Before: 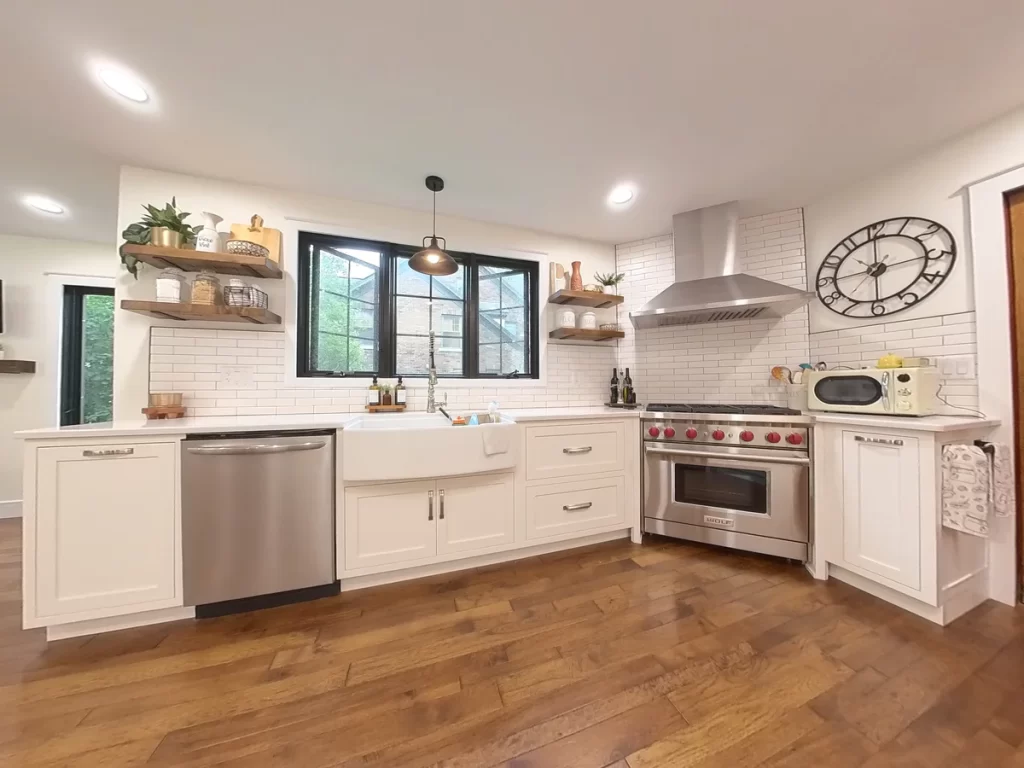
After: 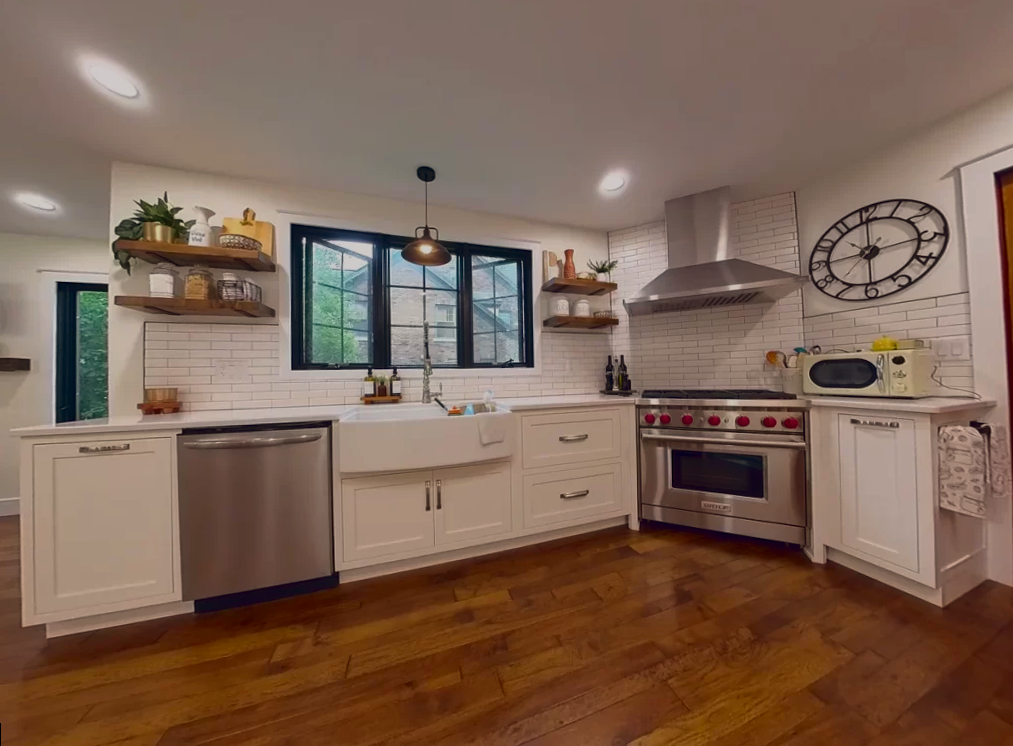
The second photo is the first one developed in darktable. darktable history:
exposure: exposure -0.492 EV, compensate highlight preservation false
color balance rgb: shadows lift › hue 87.51°, highlights gain › chroma 0.68%, highlights gain › hue 55.1°, global offset › chroma 0.13%, global offset › hue 253.66°, linear chroma grading › global chroma 0.5%, perceptual saturation grading › global saturation 16.38%
rotate and perspective: rotation -1°, crop left 0.011, crop right 0.989, crop top 0.025, crop bottom 0.975
contrast brightness saturation: brightness -0.25, saturation 0.2
